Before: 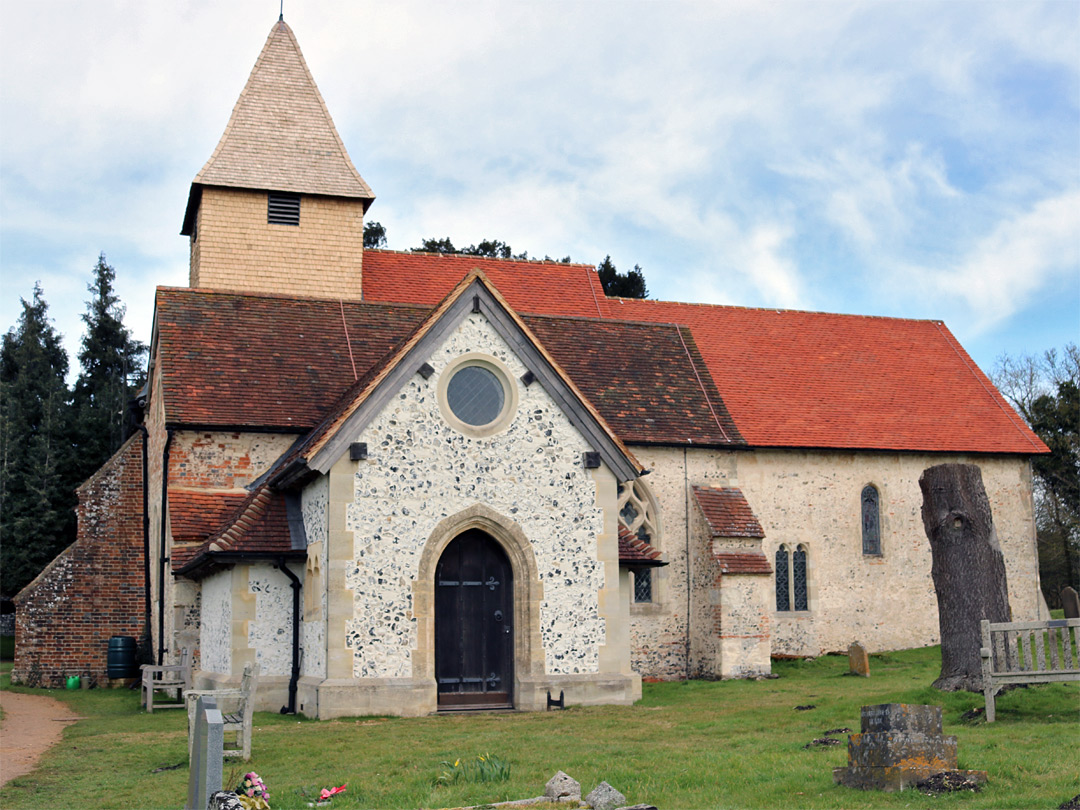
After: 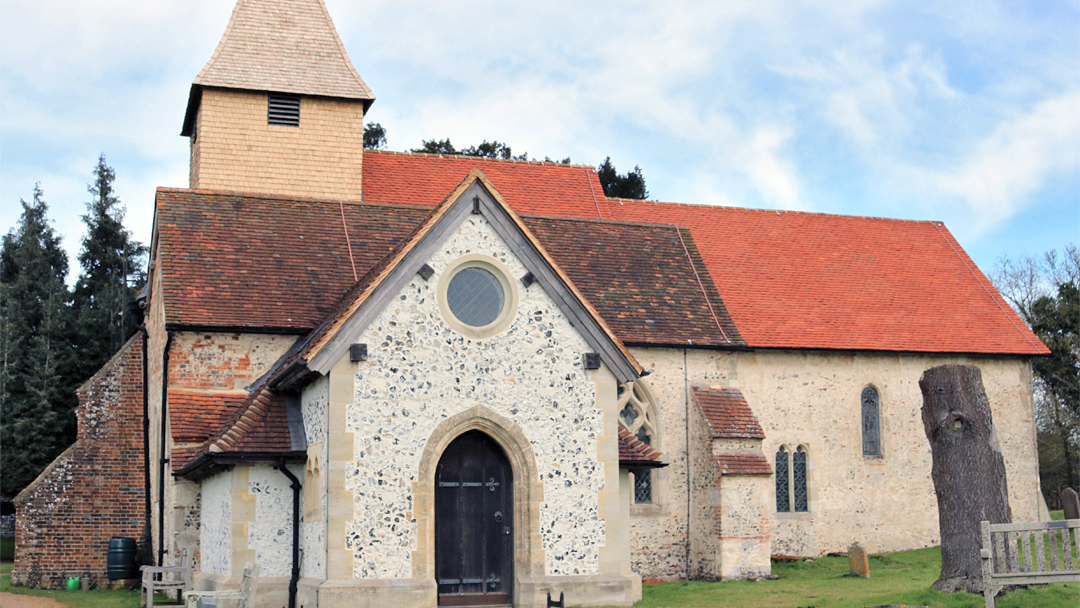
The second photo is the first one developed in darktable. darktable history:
crop and rotate: top 12.328%, bottom 12.496%
contrast brightness saturation: brightness 0.14
